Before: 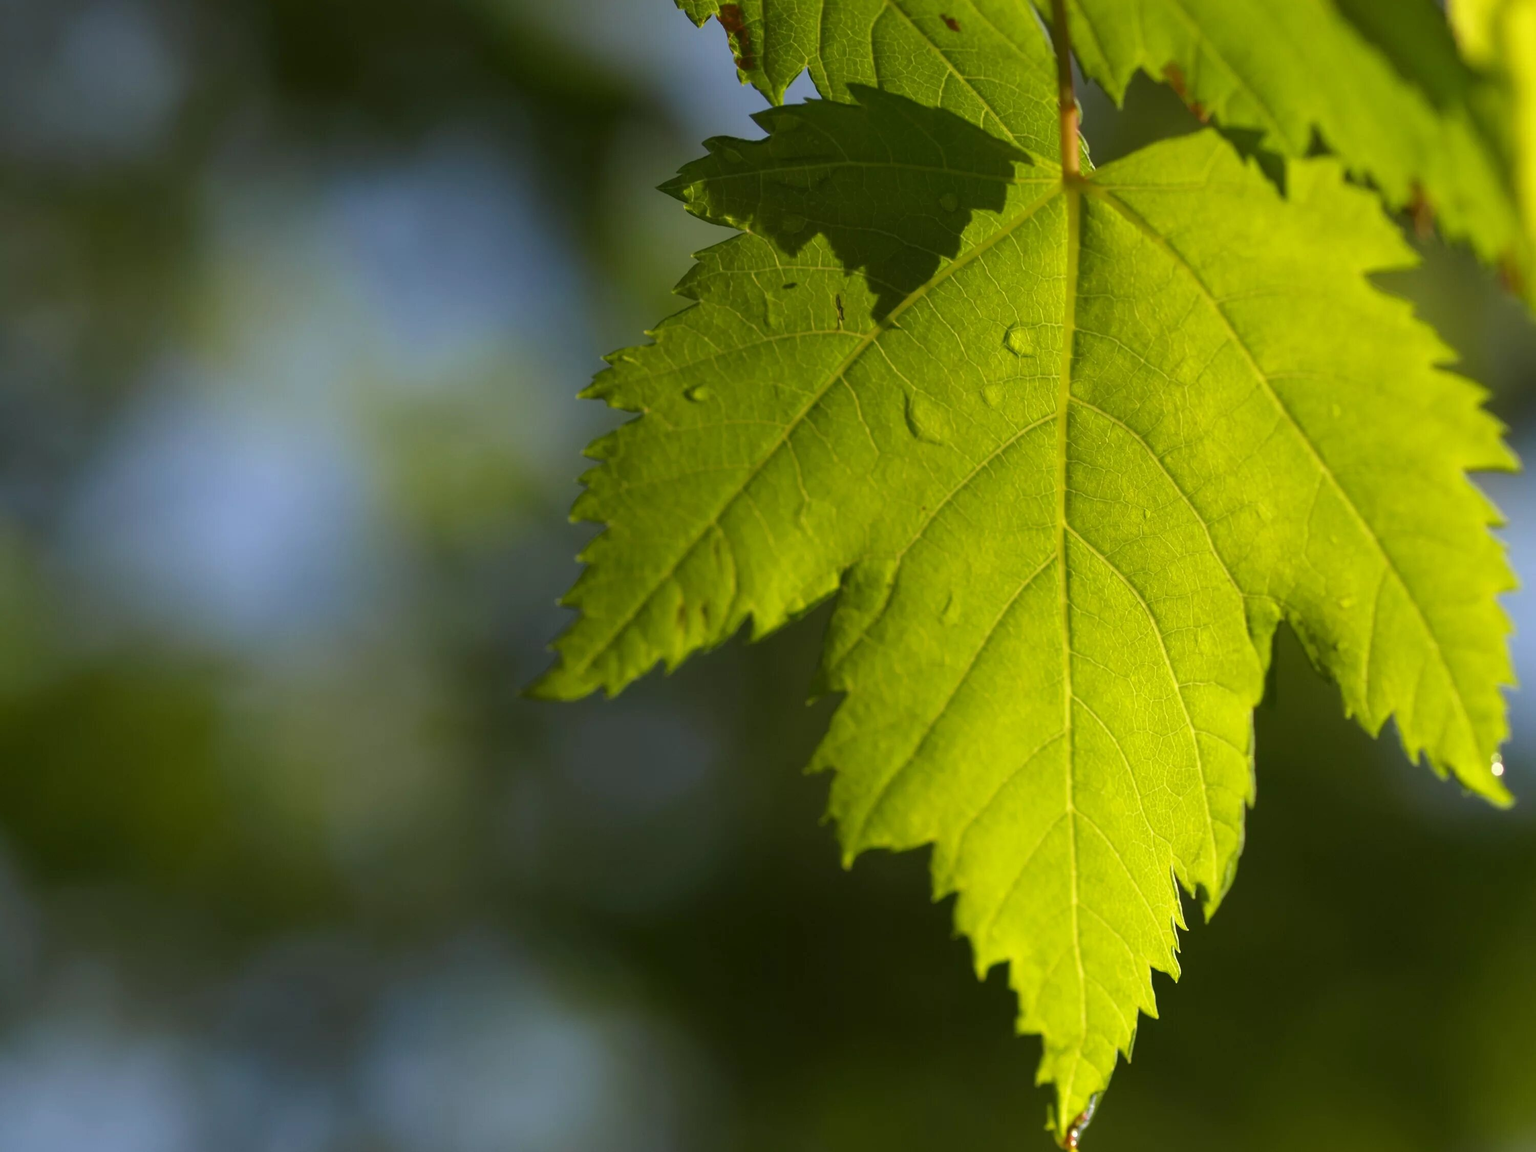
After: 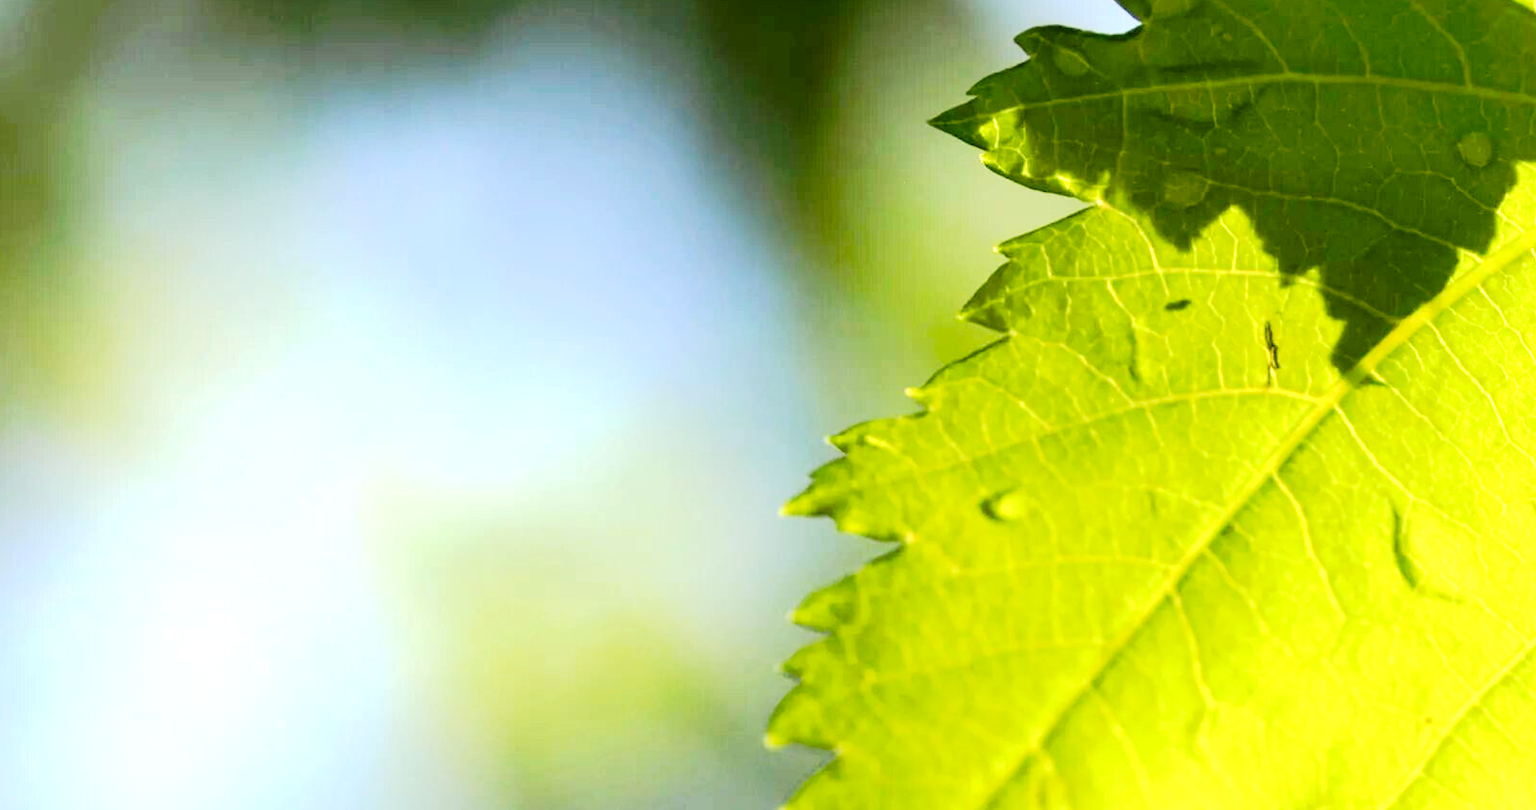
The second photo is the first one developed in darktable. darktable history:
crop: left 10.339%, top 10.624%, right 36.085%, bottom 51.681%
exposure: black level correction 0.001, exposure 1.316 EV, compensate exposure bias true, compensate highlight preservation false
tone equalizer: -8 EV -0.789 EV, -7 EV -0.683 EV, -6 EV -0.567 EV, -5 EV -0.389 EV, -3 EV 0.394 EV, -2 EV 0.6 EV, -1 EV 0.686 EV, +0 EV 0.755 EV, edges refinement/feathering 500, mask exposure compensation -1.57 EV, preserve details no
base curve: curves: ch0 [(0, 0) (0.158, 0.273) (0.879, 0.895) (1, 1)]
tone curve: curves: ch0 [(0, 0) (0.003, 0.007) (0.011, 0.01) (0.025, 0.018) (0.044, 0.028) (0.069, 0.034) (0.1, 0.04) (0.136, 0.051) (0.177, 0.104) (0.224, 0.161) (0.277, 0.234) (0.335, 0.316) (0.399, 0.41) (0.468, 0.487) (0.543, 0.577) (0.623, 0.679) (0.709, 0.769) (0.801, 0.854) (0.898, 0.922) (1, 1)], preserve colors none
color balance rgb: perceptual saturation grading › global saturation 0.602%, saturation formula JzAzBz (2021)
